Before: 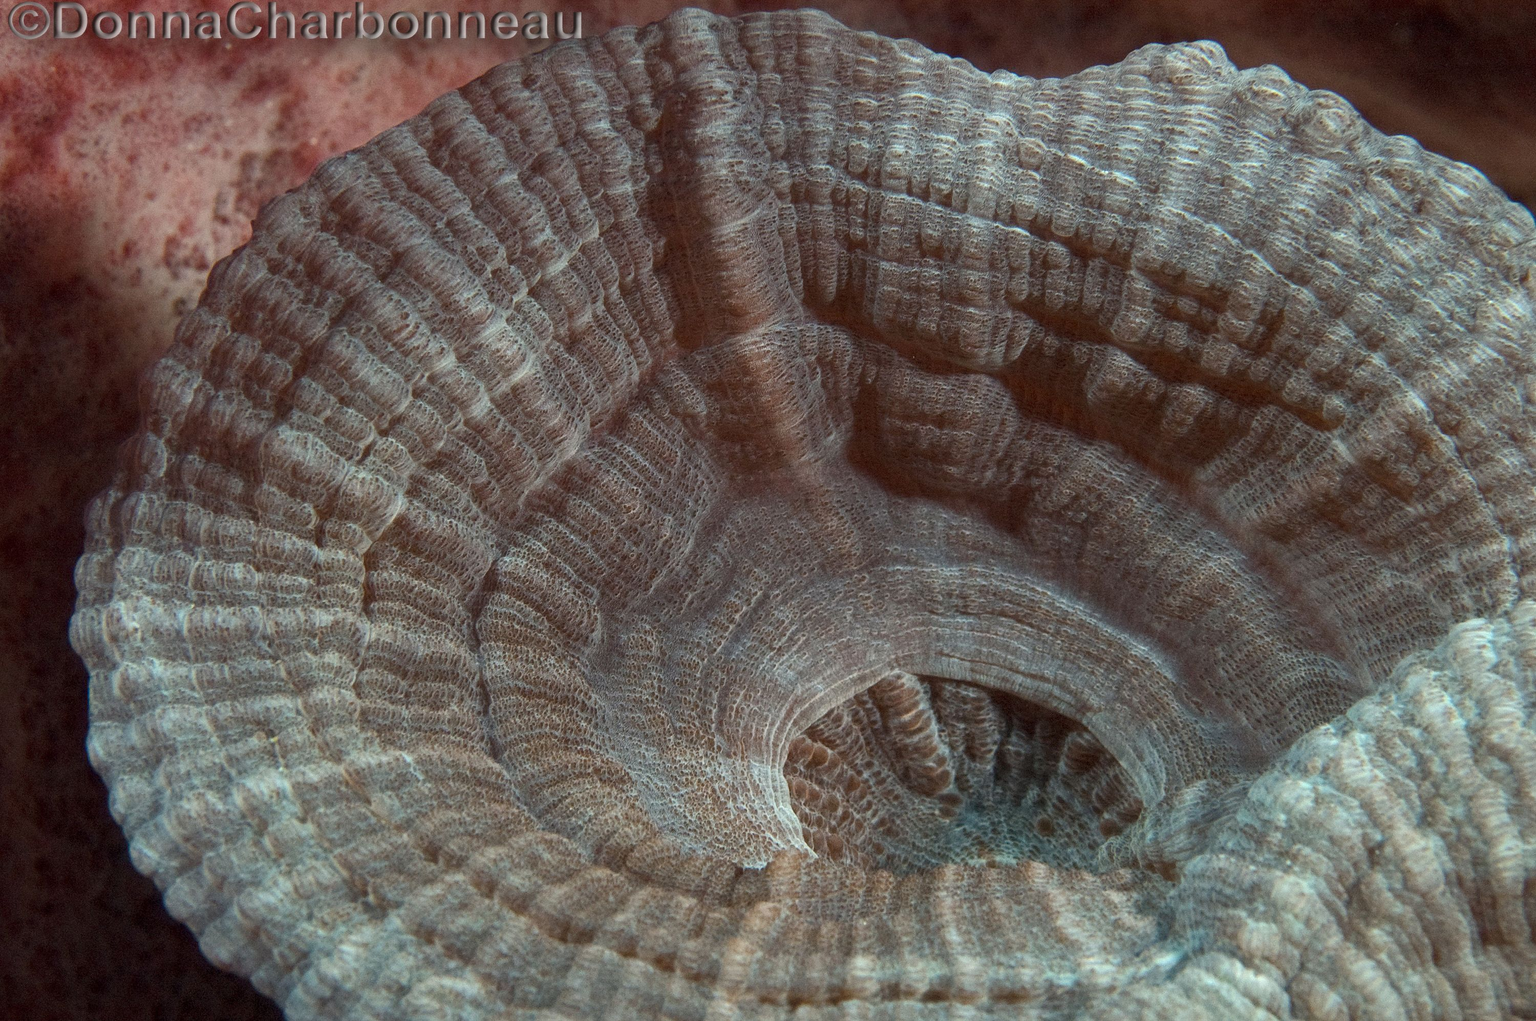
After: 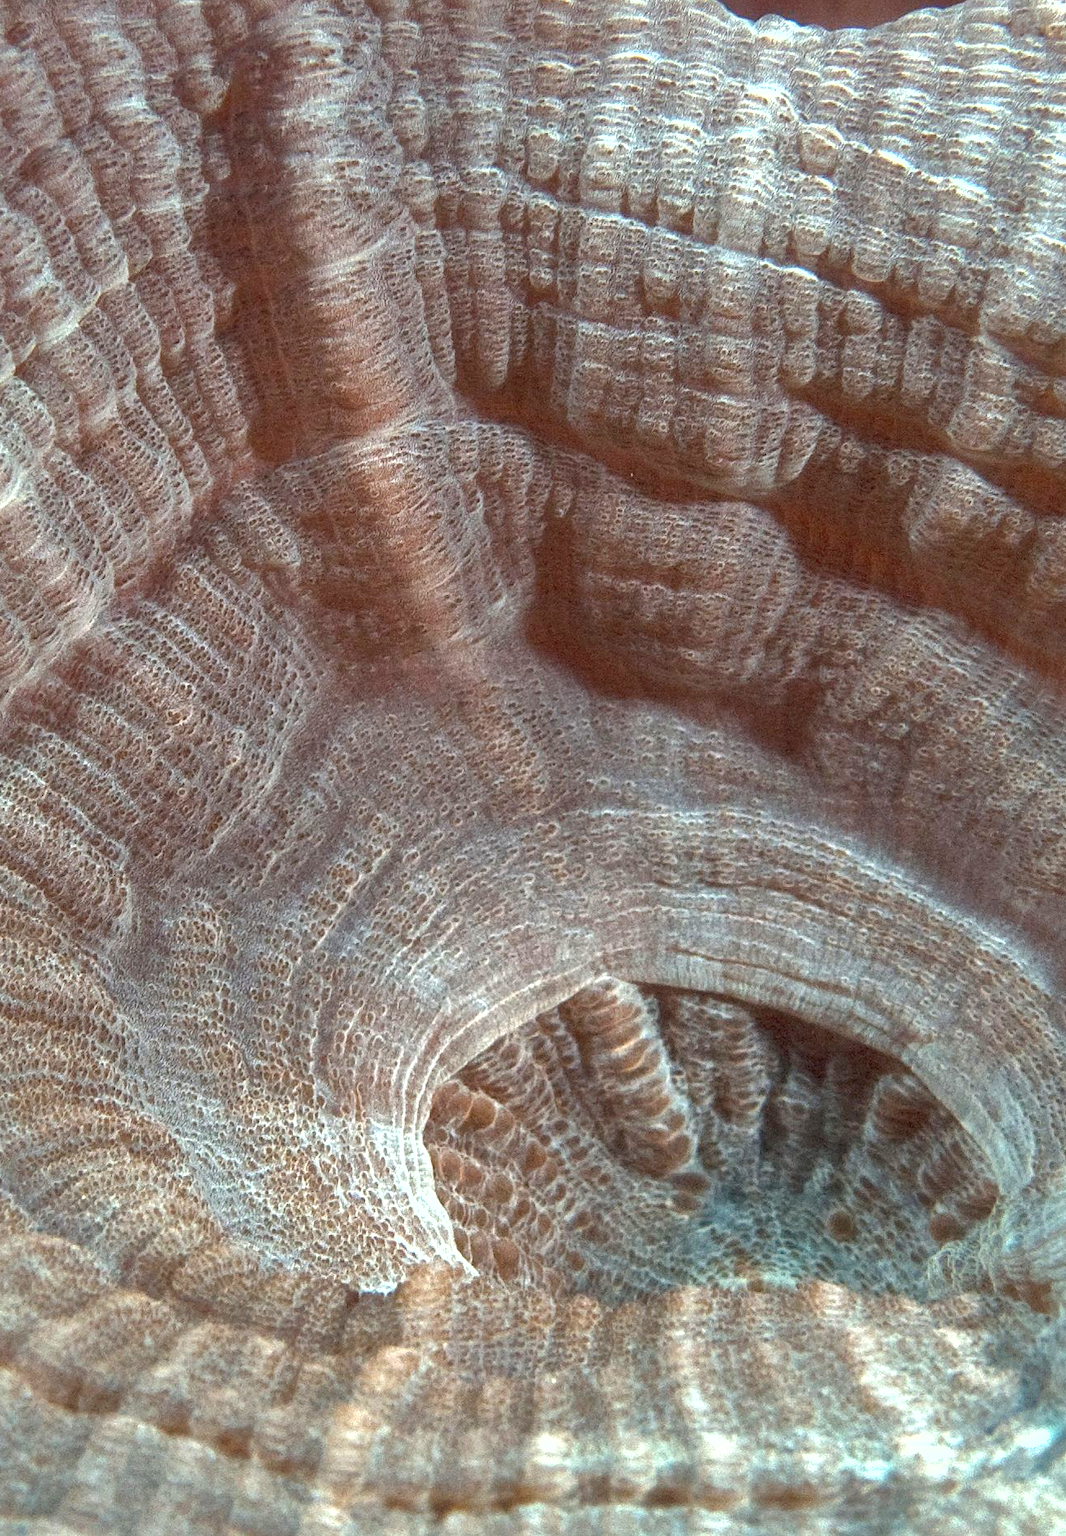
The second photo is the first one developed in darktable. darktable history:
shadows and highlights: on, module defaults
exposure: black level correction 0, exposure 1.107 EV, compensate highlight preservation false
crop: left 33.777%, top 5.955%, right 22.783%
